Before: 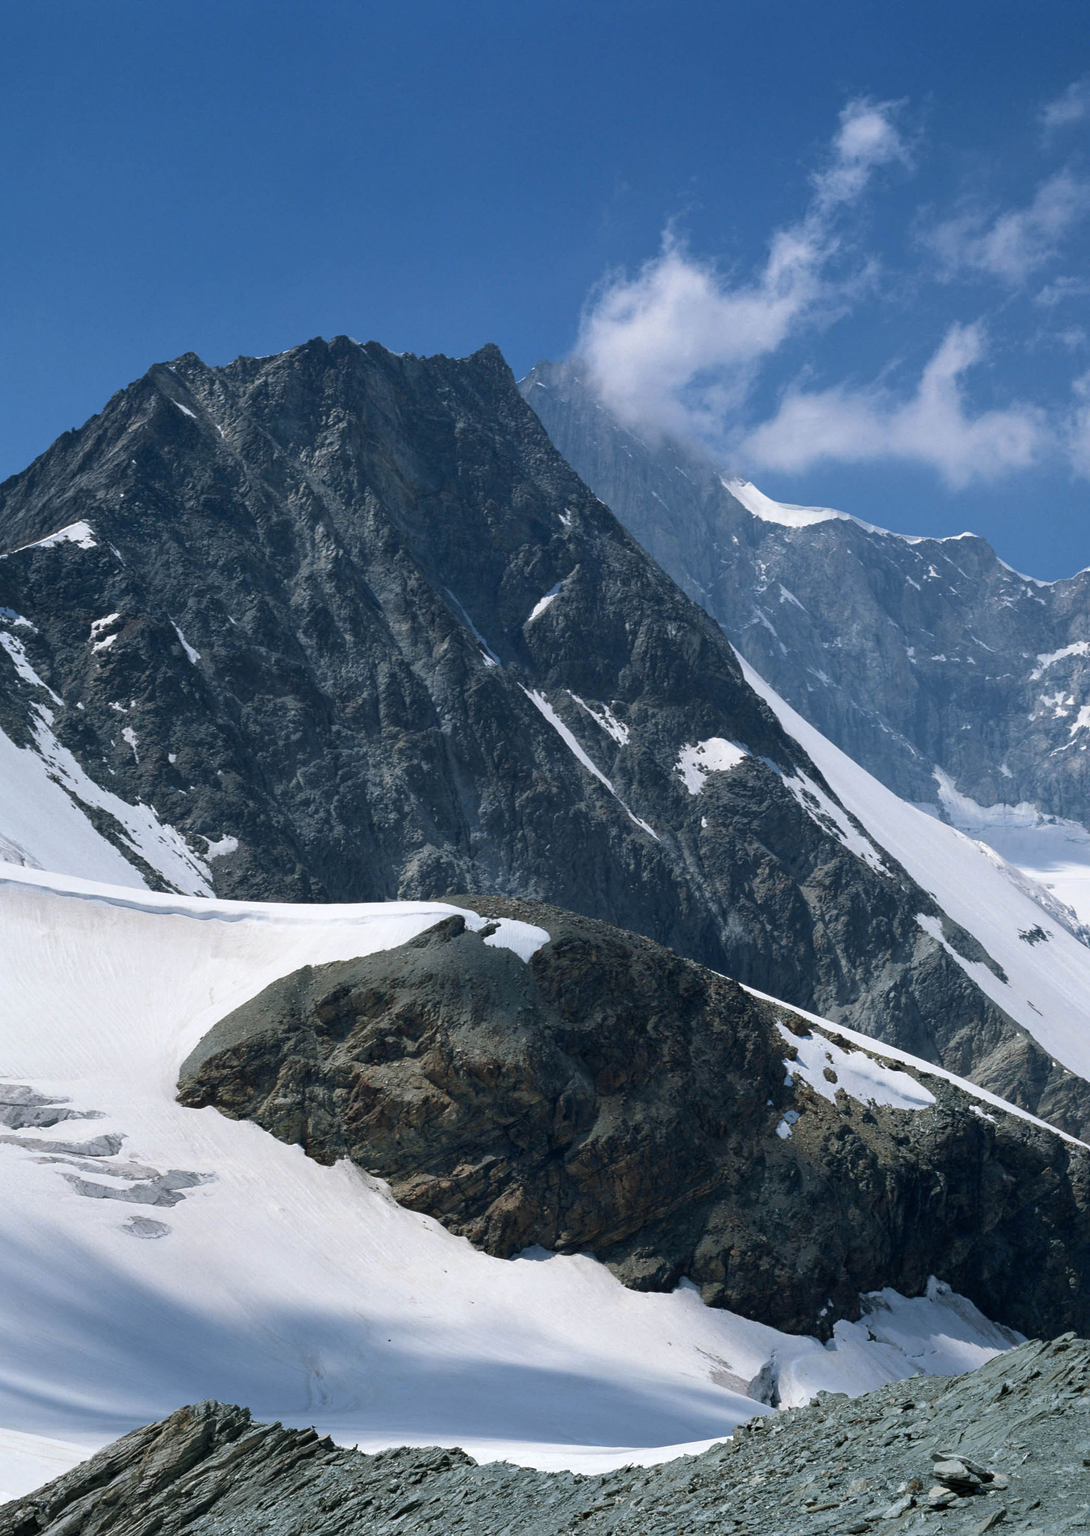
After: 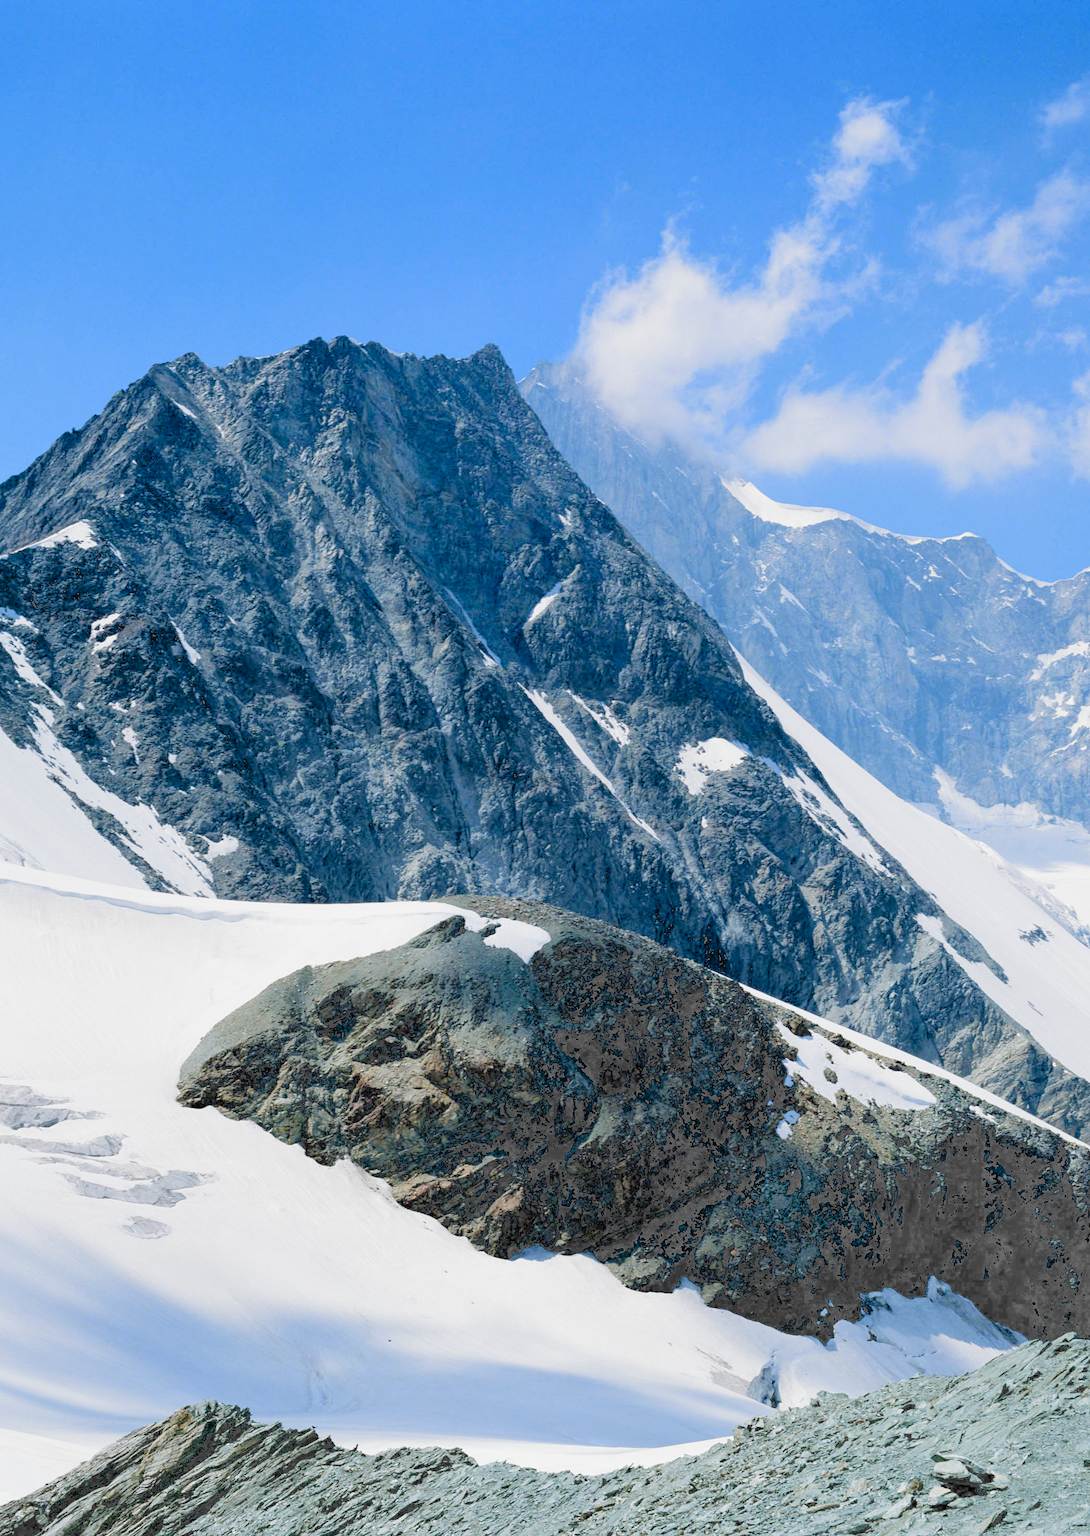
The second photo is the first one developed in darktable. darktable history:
exposure: black level correction 0.014, exposure 1.783 EV, compensate highlight preservation false
filmic rgb: black relative exposure -6.58 EV, white relative exposure 4.7 EV, hardness 3.15, contrast 0.8, add noise in highlights 0.001, preserve chrominance luminance Y, color science v3 (2019), use custom middle-gray values true, contrast in highlights soft
